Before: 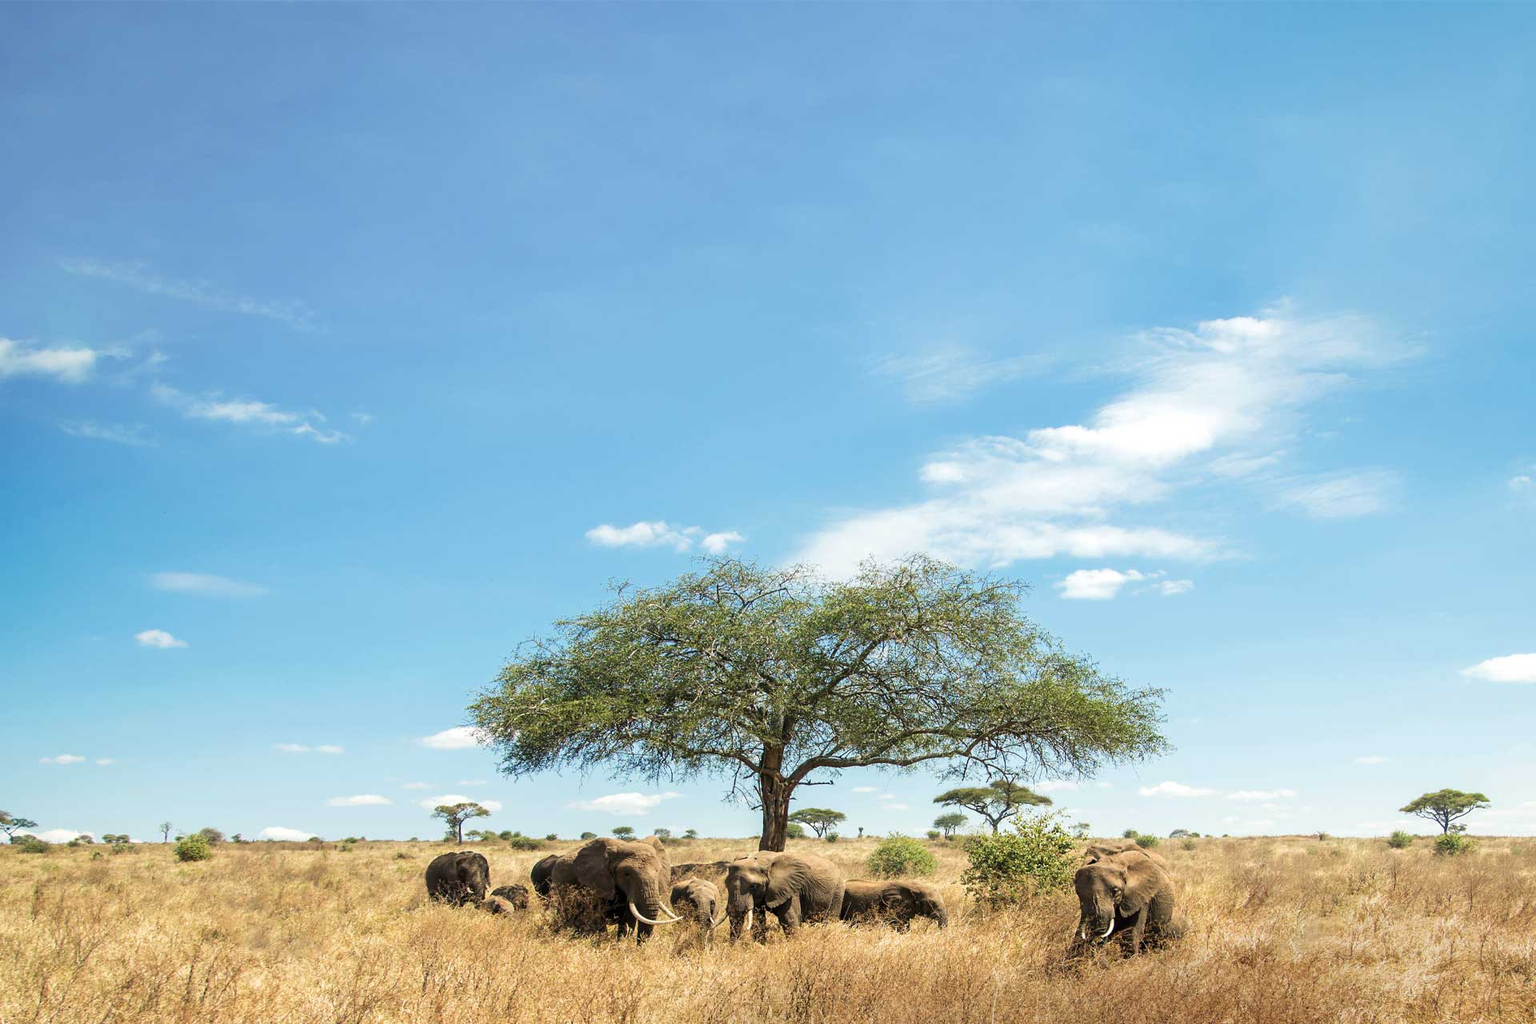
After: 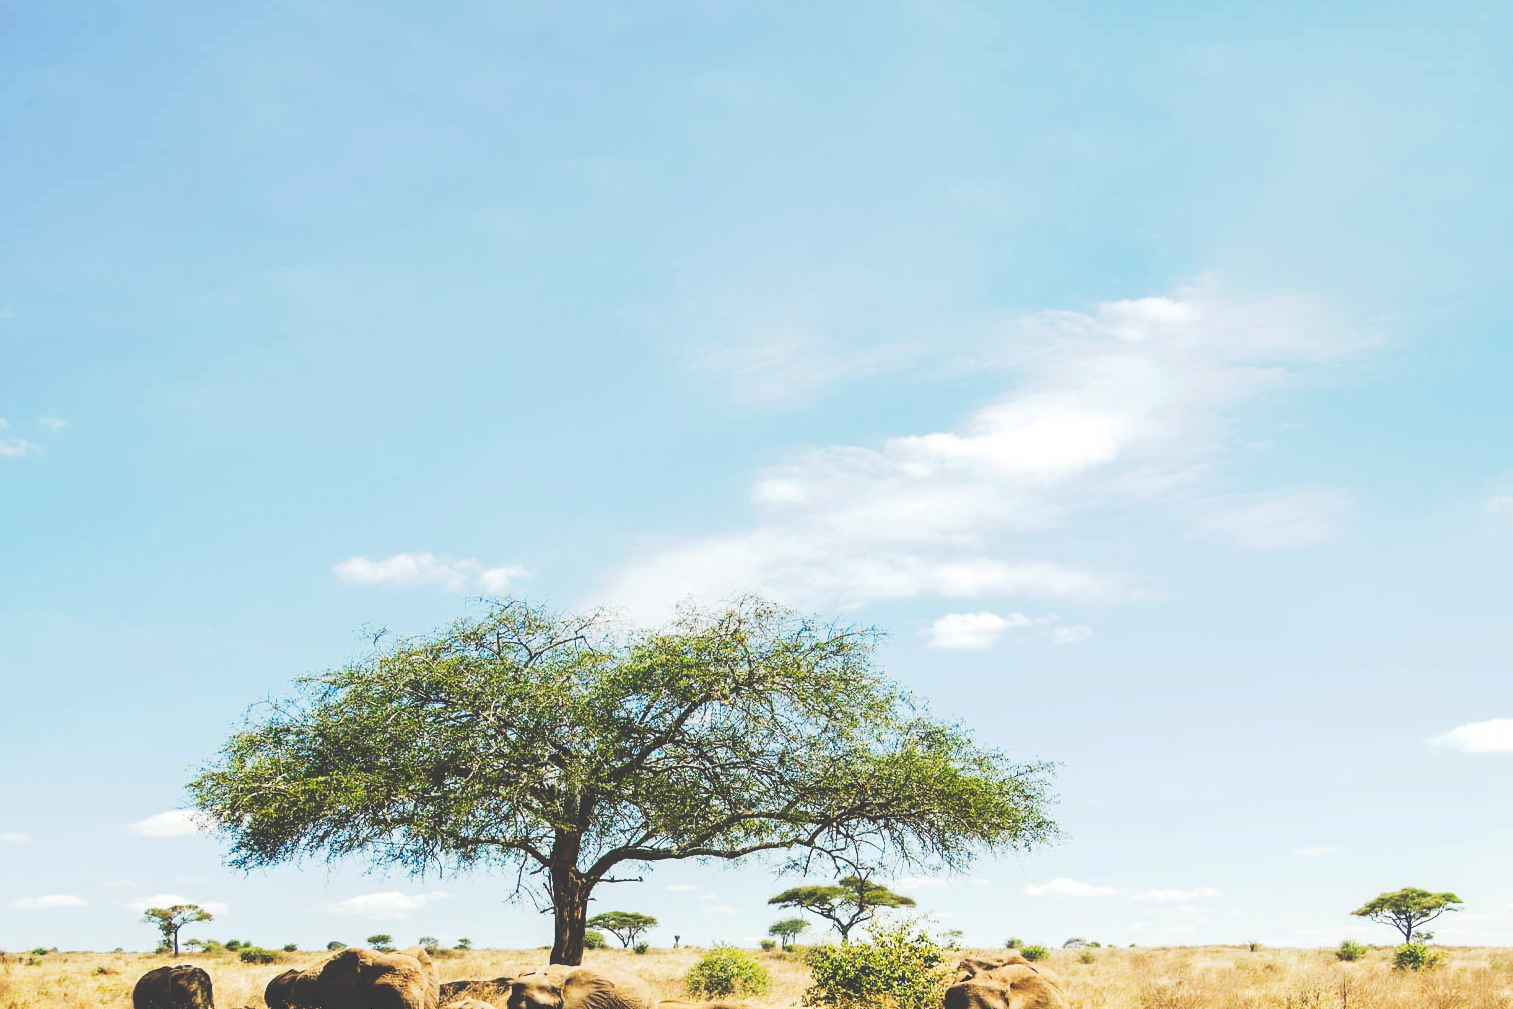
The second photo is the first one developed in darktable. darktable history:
tone curve: curves: ch0 [(0, 0) (0.003, 0.231) (0.011, 0.231) (0.025, 0.231) (0.044, 0.231) (0.069, 0.231) (0.1, 0.234) (0.136, 0.239) (0.177, 0.243) (0.224, 0.247) (0.277, 0.265) (0.335, 0.311) (0.399, 0.389) (0.468, 0.507) (0.543, 0.634) (0.623, 0.74) (0.709, 0.83) (0.801, 0.889) (0.898, 0.93) (1, 1)], preserve colors none
crop and rotate: left 20.796%, top 7.752%, right 0.372%, bottom 13.348%
